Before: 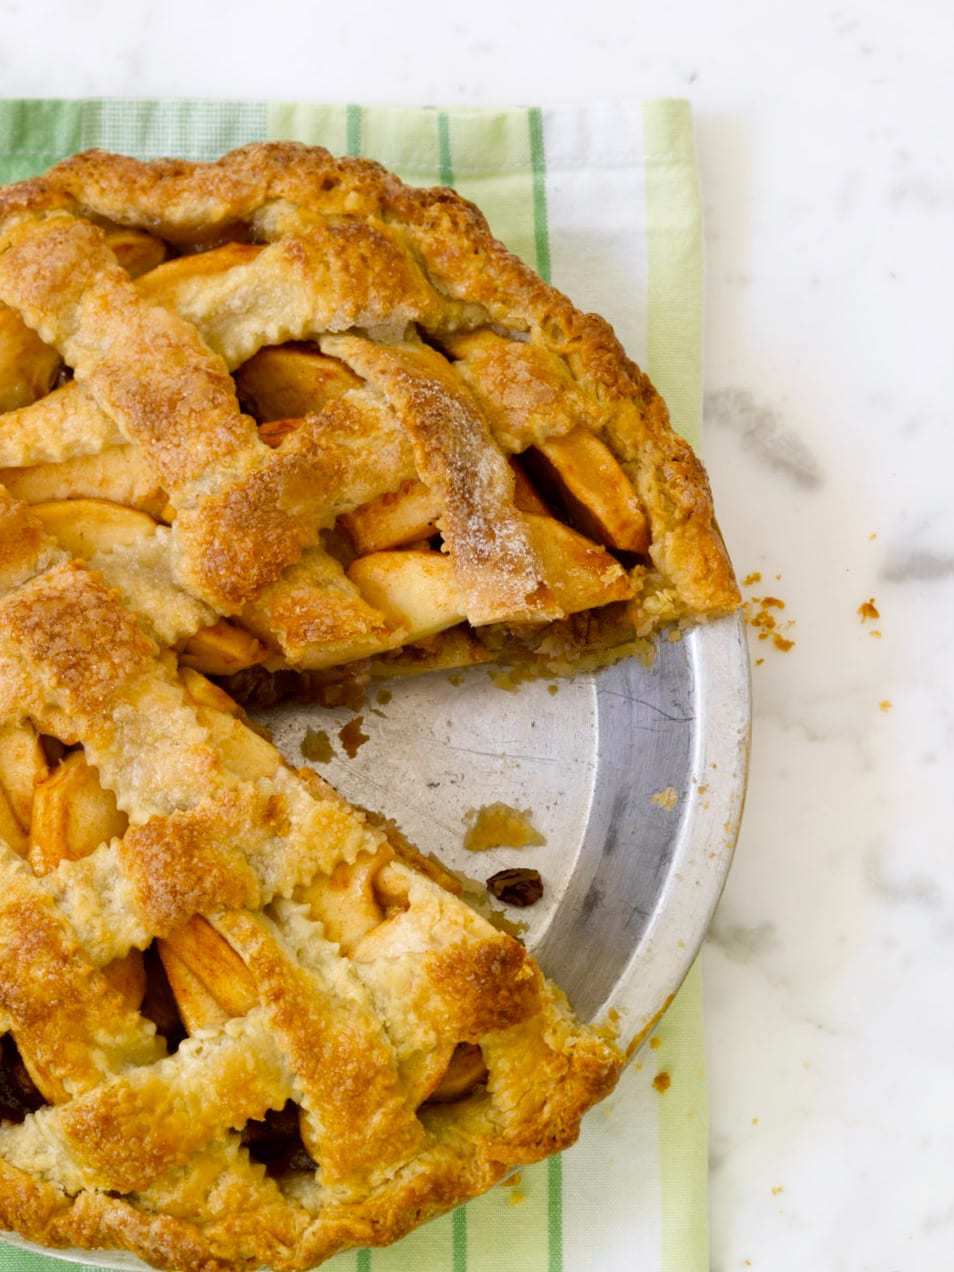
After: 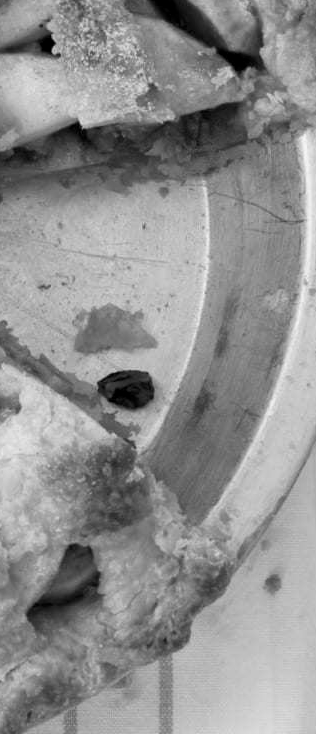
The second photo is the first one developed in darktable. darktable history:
white balance: red 0.982, blue 1.018
monochrome: a 73.58, b 64.21
contrast equalizer: octaves 7, y [[0.6 ×6], [0.55 ×6], [0 ×6], [0 ×6], [0 ×6]], mix 0.15
crop: left 40.878%, top 39.176%, right 25.993%, bottom 3.081%
